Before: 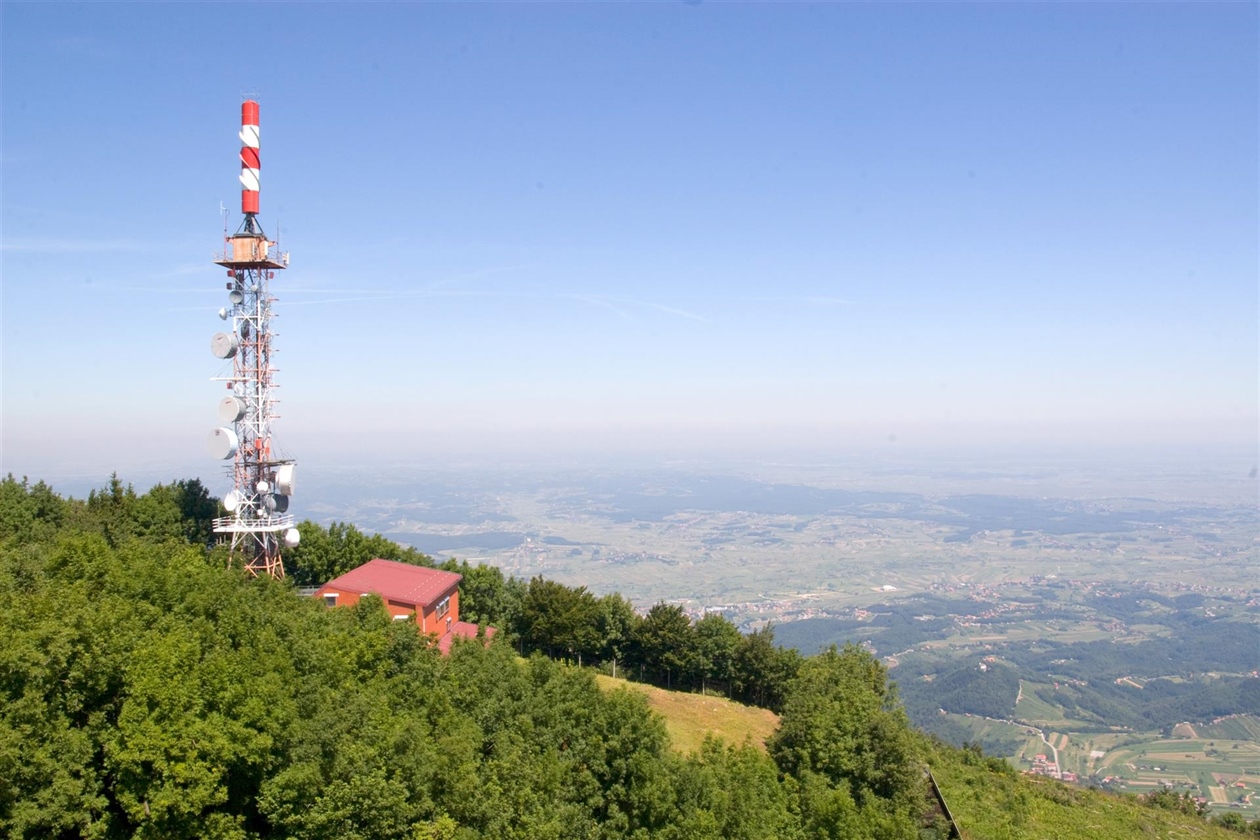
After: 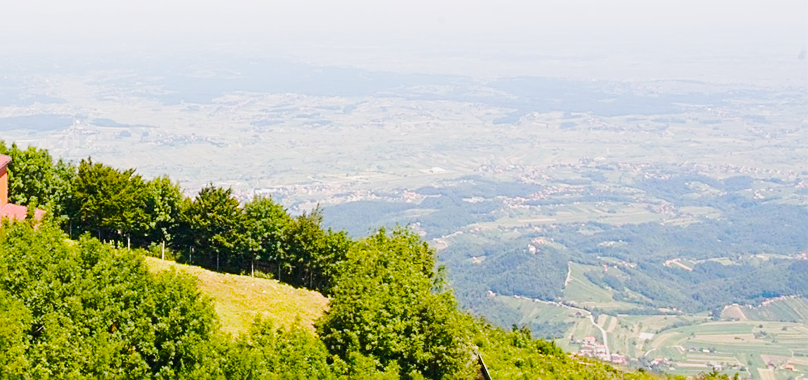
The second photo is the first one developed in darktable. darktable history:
sharpen: on, module defaults
crop and rotate: left 35.846%, top 49.765%, bottom 4.948%
tone curve: curves: ch0 [(0, 0) (0.068, 0.031) (0.183, 0.13) (0.341, 0.319) (0.547, 0.545) (0.828, 0.817) (1, 0.968)]; ch1 [(0, 0) (0.23, 0.166) (0.34, 0.308) (0.371, 0.337) (0.429, 0.408) (0.477, 0.466) (0.499, 0.5) (0.529, 0.528) (0.559, 0.578) (0.743, 0.798) (1, 1)]; ch2 [(0, 0) (0.431, 0.419) (0.495, 0.502) (0.524, 0.525) (0.568, 0.543) (0.6, 0.597) (0.634, 0.644) (0.728, 0.722) (1, 1)], preserve colors none
exposure: exposure -0.042 EV, compensate exposure bias true, compensate highlight preservation false
color balance rgb: shadows lift › luminance -19.818%, perceptual saturation grading › global saturation 26.755%, perceptual saturation grading › highlights -28.169%, perceptual saturation grading › mid-tones 15.443%, perceptual saturation grading › shadows 33.526%, global vibrance 20.767%
base curve: curves: ch0 [(0, 0.007) (0.028, 0.063) (0.121, 0.311) (0.46, 0.743) (0.859, 0.957) (1, 1)], preserve colors none
